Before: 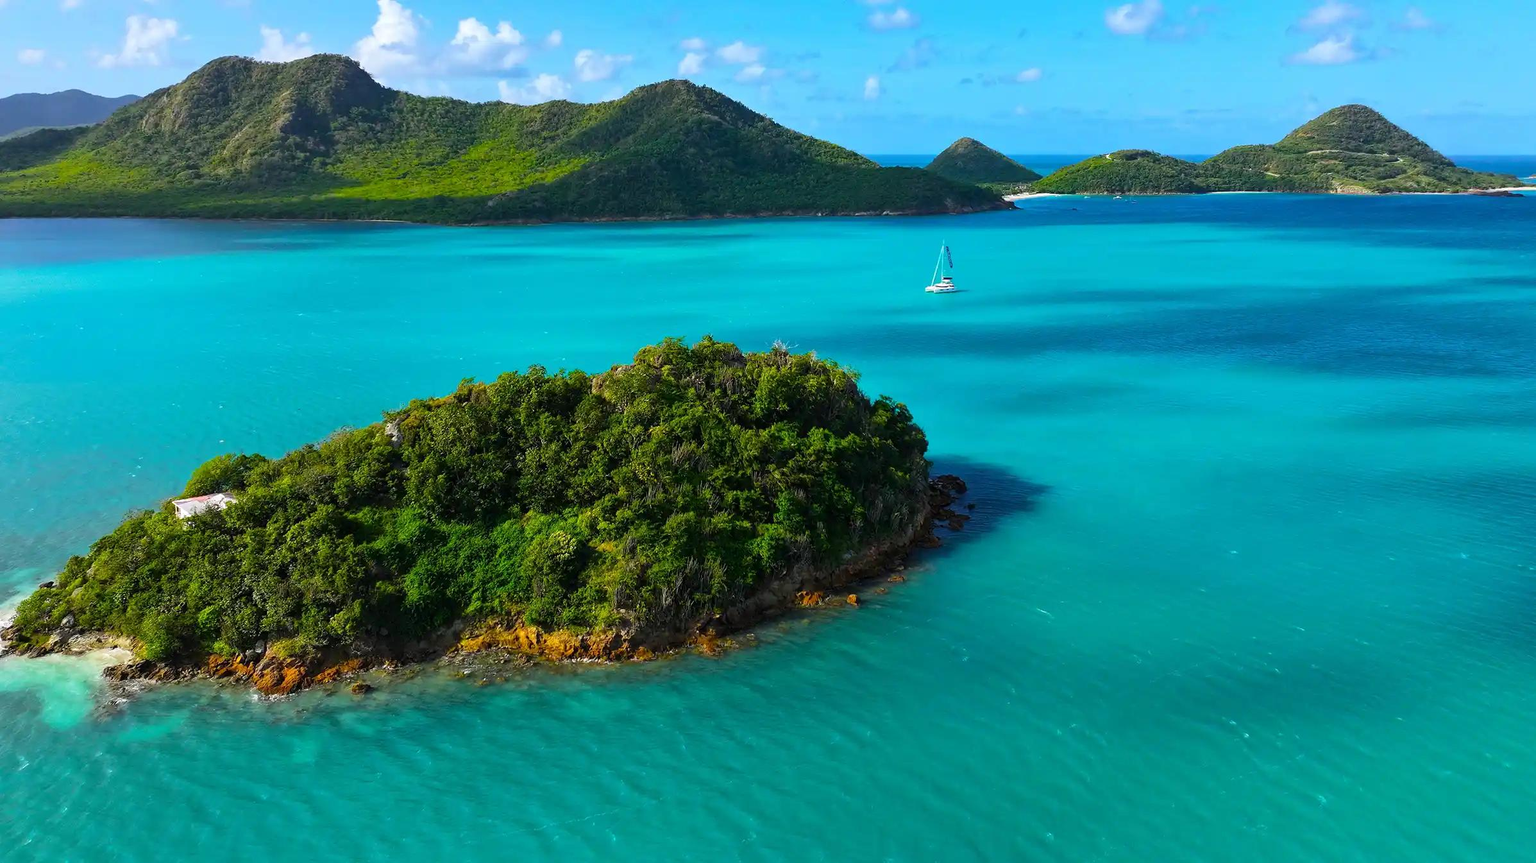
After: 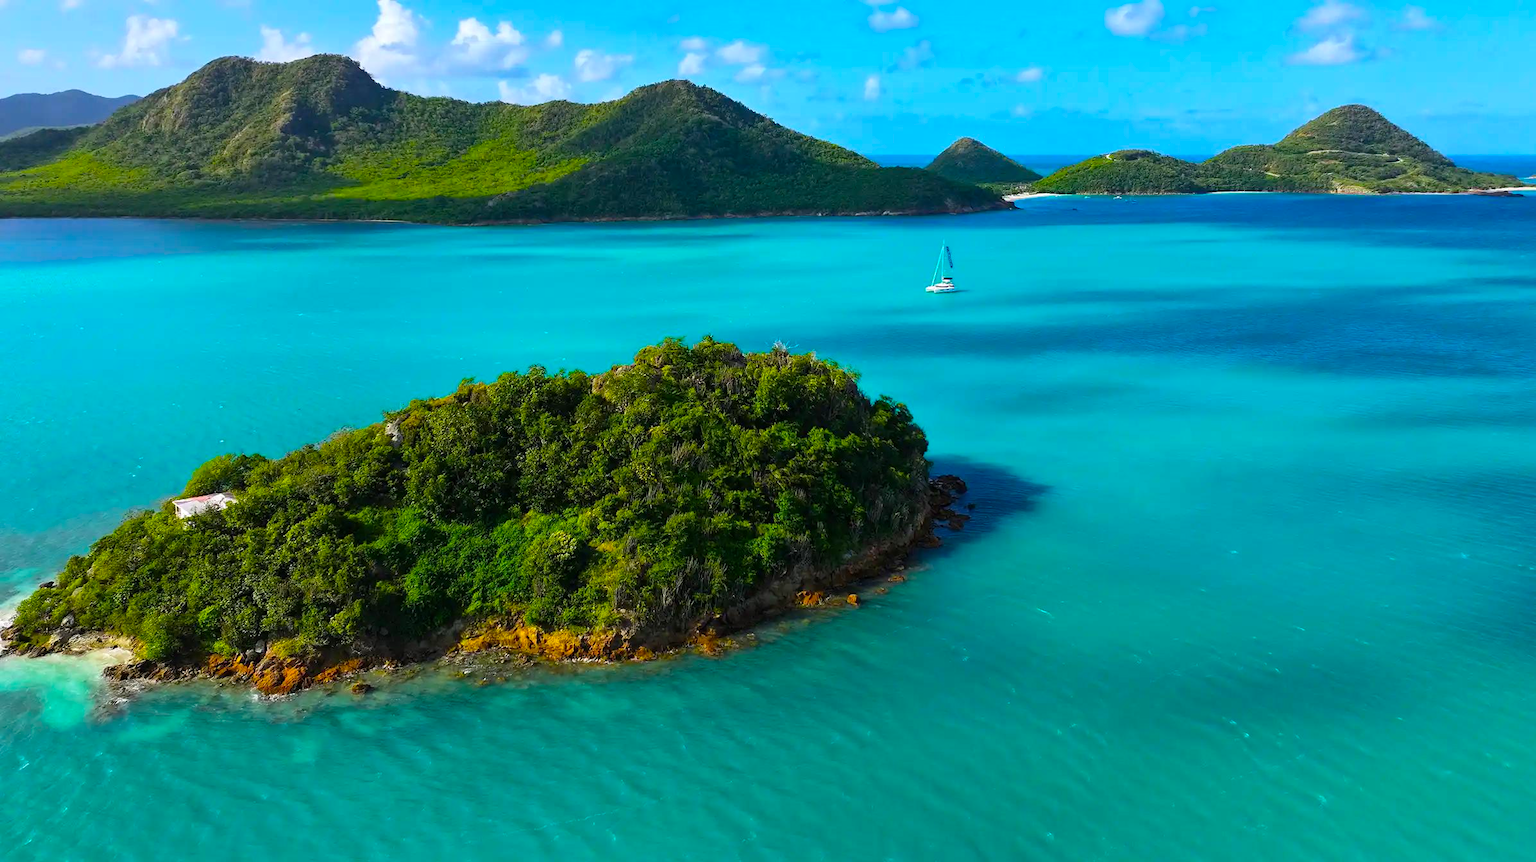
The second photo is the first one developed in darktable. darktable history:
tone equalizer: on, module defaults
color balance rgb: linear chroma grading › global chroma 6.48%, perceptual saturation grading › global saturation 12.96%, global vibrance 6.02%
